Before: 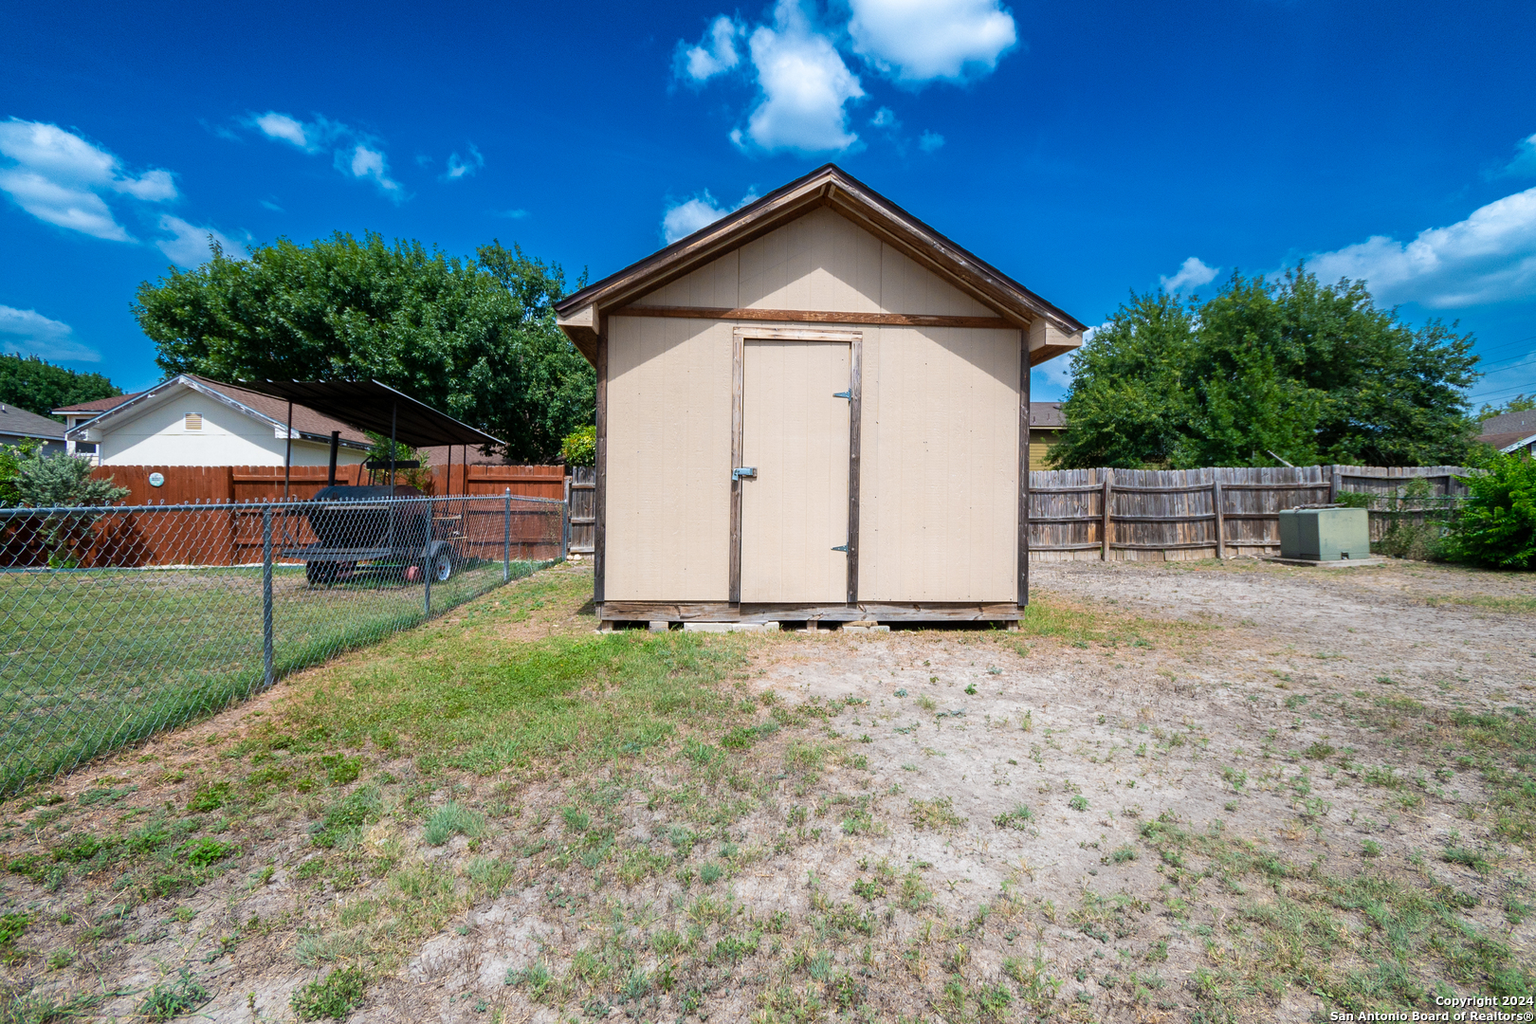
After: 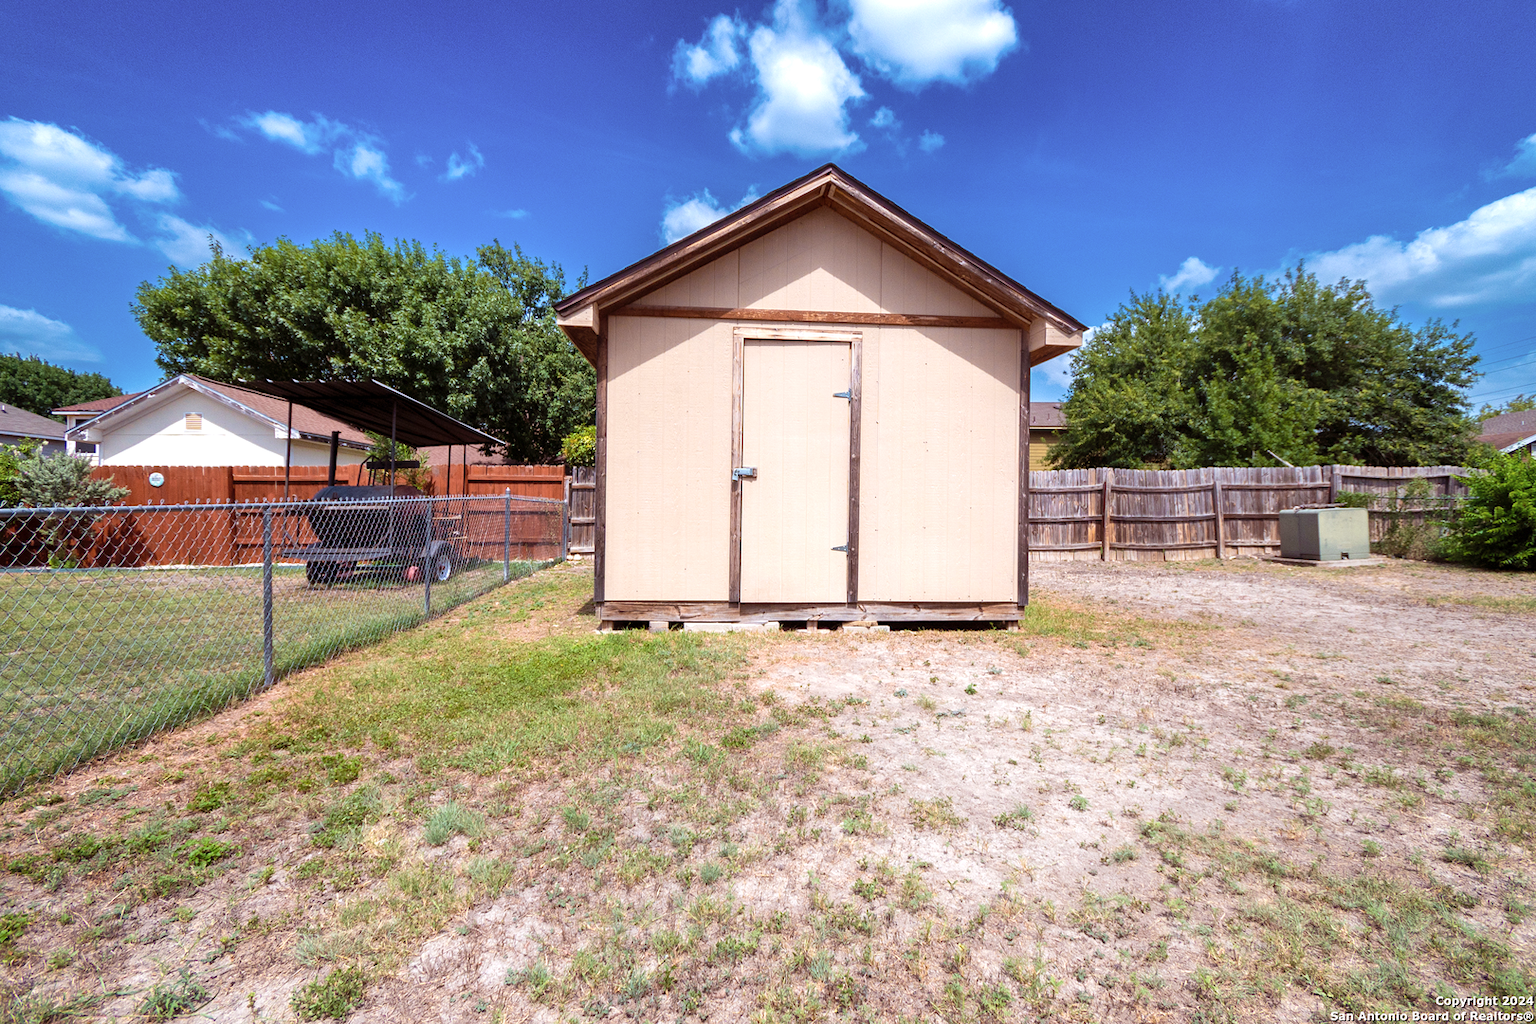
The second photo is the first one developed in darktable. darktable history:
rgb levels: mode RGB, independent channels, levels [[0, 0.474, 1], [0, 0.5, 1], [0, 0.5, 1]]
shadows and highlights: radius 110.86, shadows 51.09, white point adjustment 9.16, highlights -4.17, highlights color adjustment 32.2%, soften with gaussian
velvia: strength 6%
